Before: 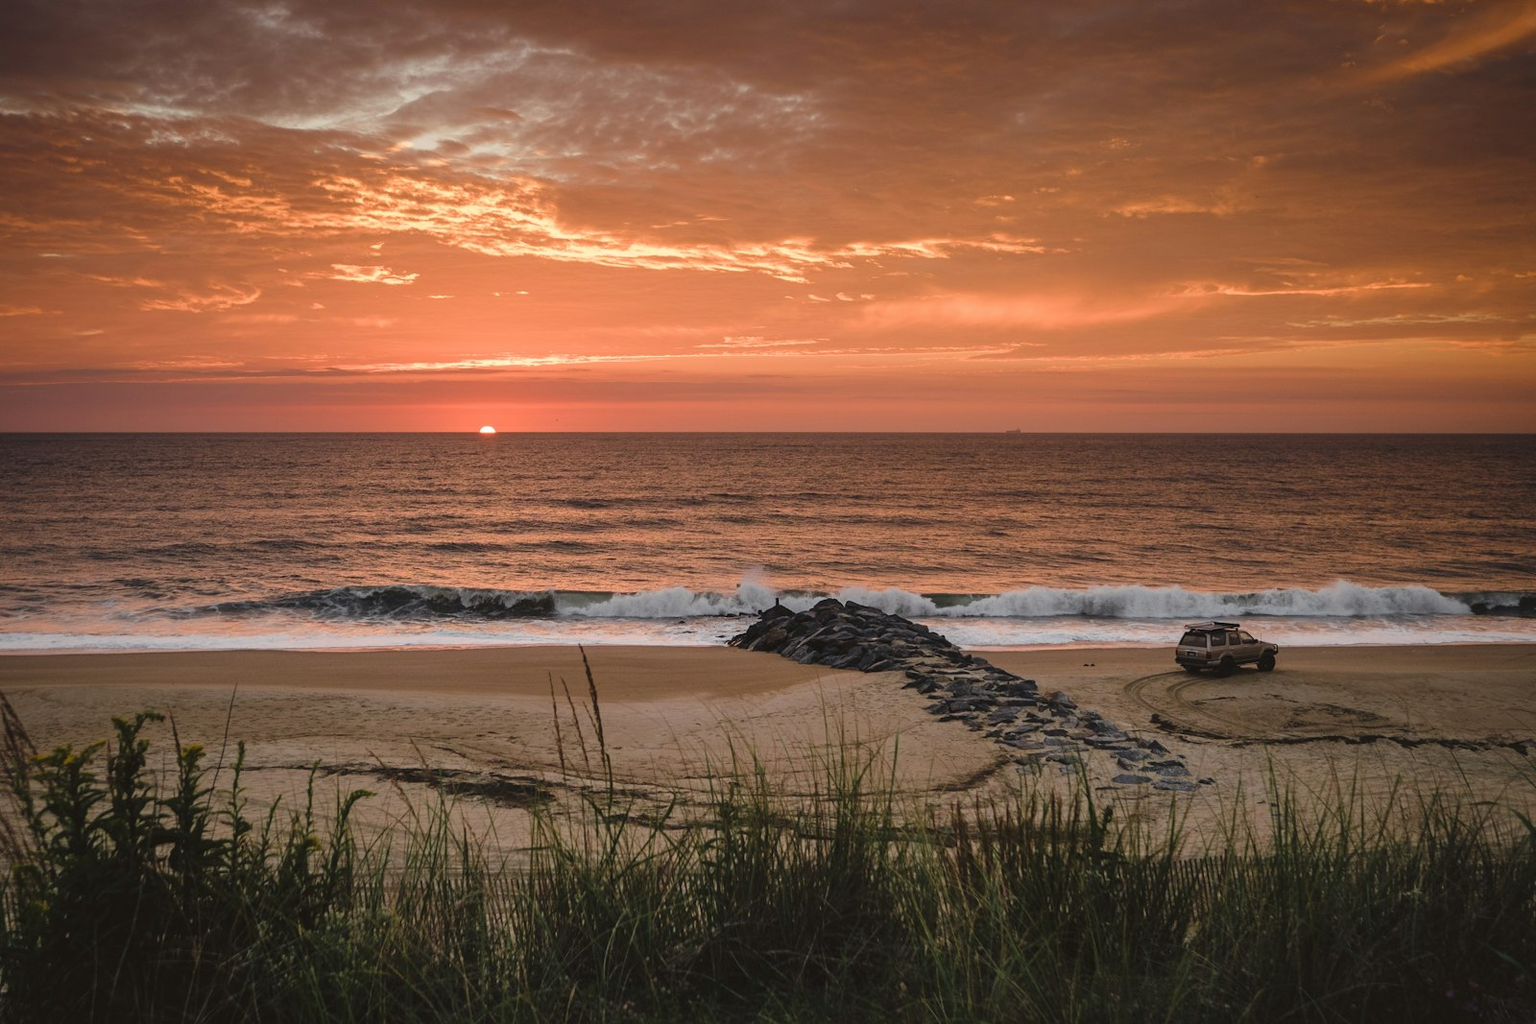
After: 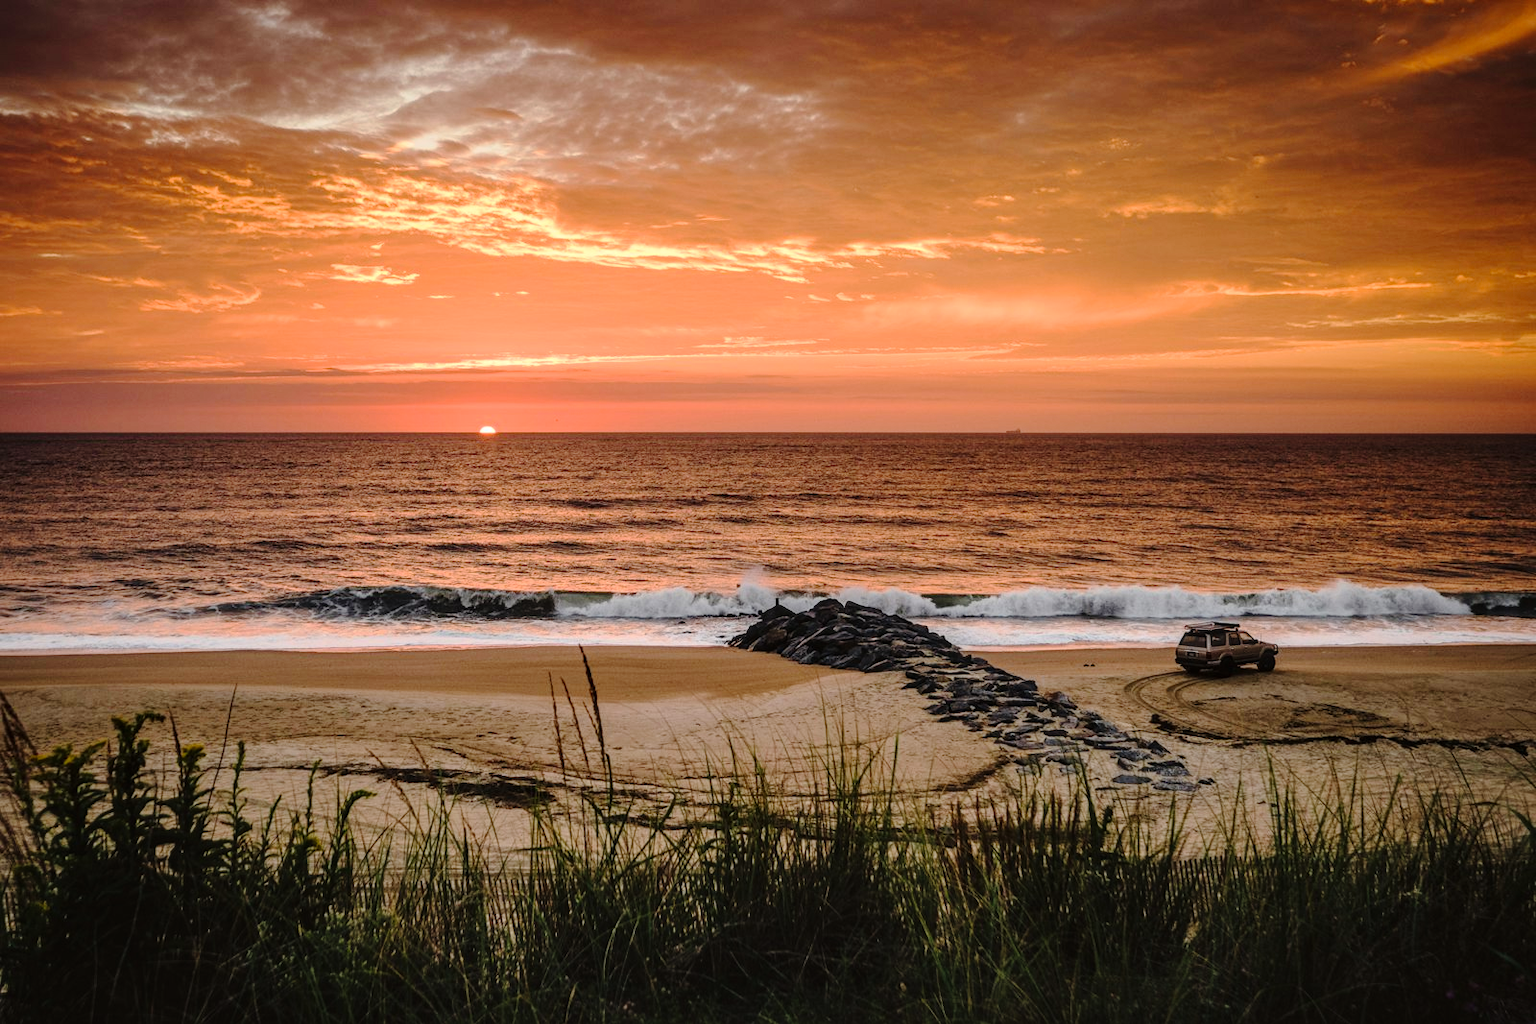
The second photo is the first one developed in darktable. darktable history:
local contrast: on, module defaults
tone curve: curves: ch0 [(0, 0) (0.181, 0.087) (0.498, 0.485) (0.78, 0.742) (0.993, 0.954)]; ch1 [(0, 0) (0.311, 0.149) (0.395, 0.349) (0.488, 0.477) (0.612, 0.641) (1, 1)]; ch2 [(0, 0) (0.5, 0.5) (0.638, 0.667) (1, 1)], preserve colors none
contrast brightness saturation: contrast 0.196, brightness 0.16, saturation 0.225
